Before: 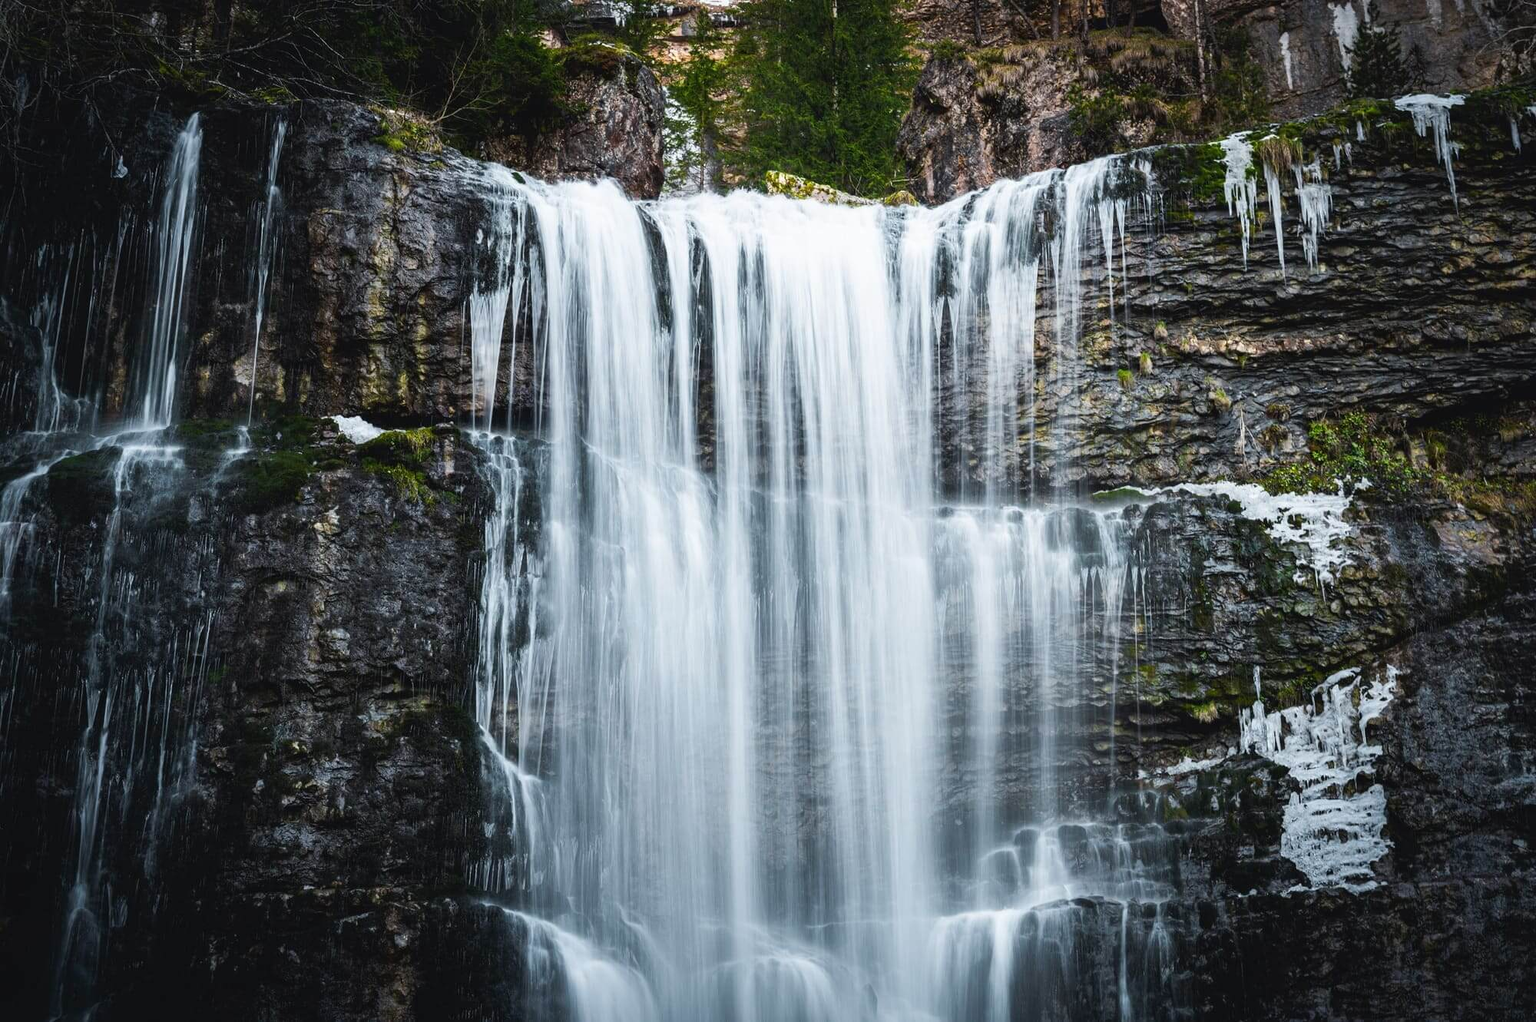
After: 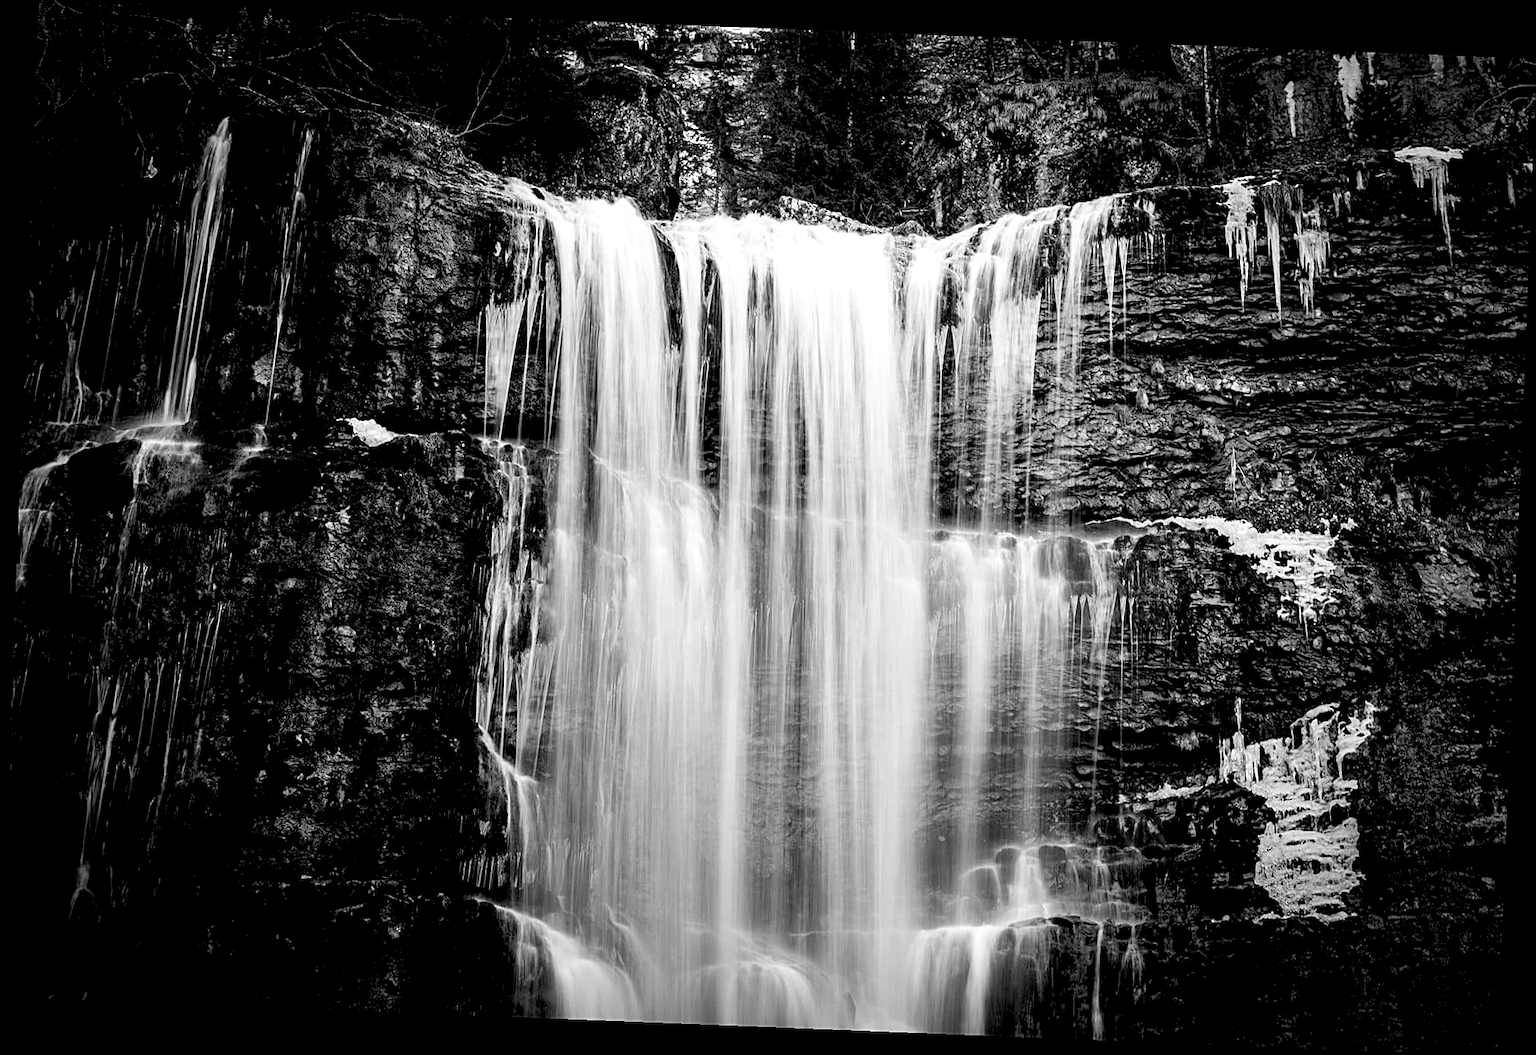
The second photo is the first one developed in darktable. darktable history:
sharpen: on, module defaults
monochrome: on, module defaults
rgb levels: levels [[0.034, 0.472, 0.904], [0, 0.5, 1], [0, 0.5, 1]]
rotate and perspective: rotation 2.27°, automatic cropping off
